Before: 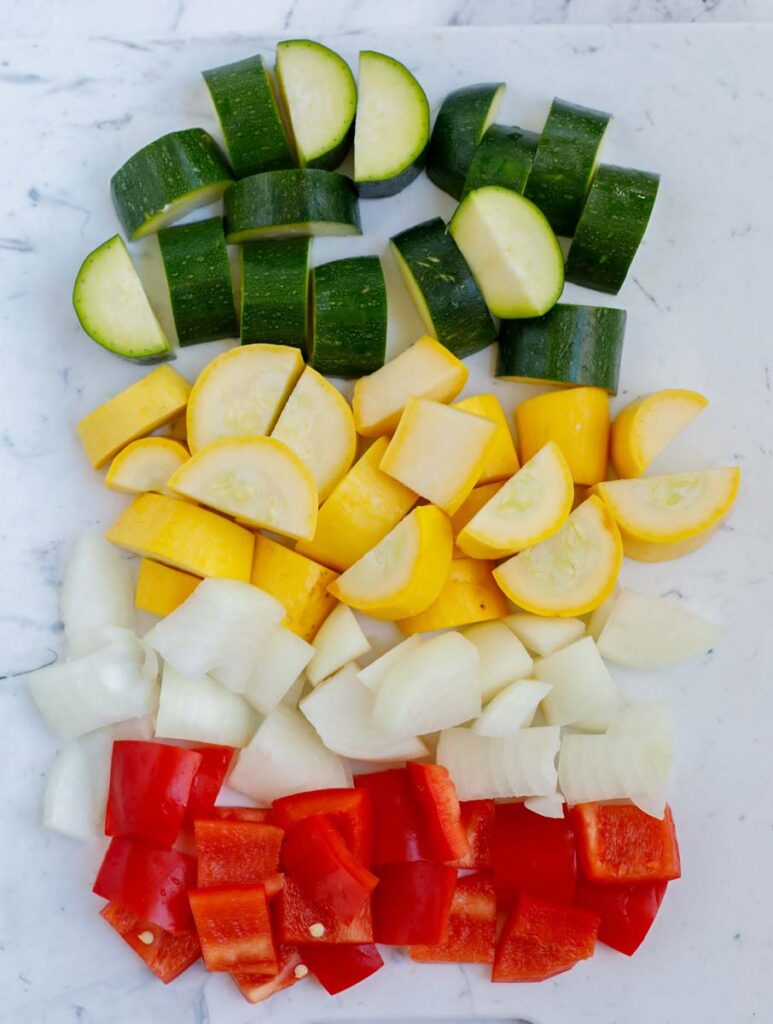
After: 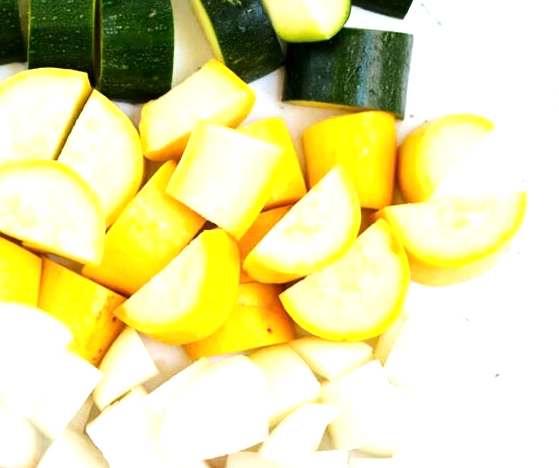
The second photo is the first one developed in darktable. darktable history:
exposure: exposure 0.292 EV, compensate highlight preservation false
crop and rotate: left 27.578%, top 27.02%, bottom 27.234%
tone equalizer: -8 EV -1.08 EV, -7 EV -1.04 EV, -6 EV -0.836 EV, -5 EV -0.538 EV, -3 EV 0.596 EV, -2 EV 0.864 EV, -1 EV 0.986 EV, +0 EV 1.06 EV, edges refinement/feathering 500, mask exposure compensation -1.57 EV, preserve details no
